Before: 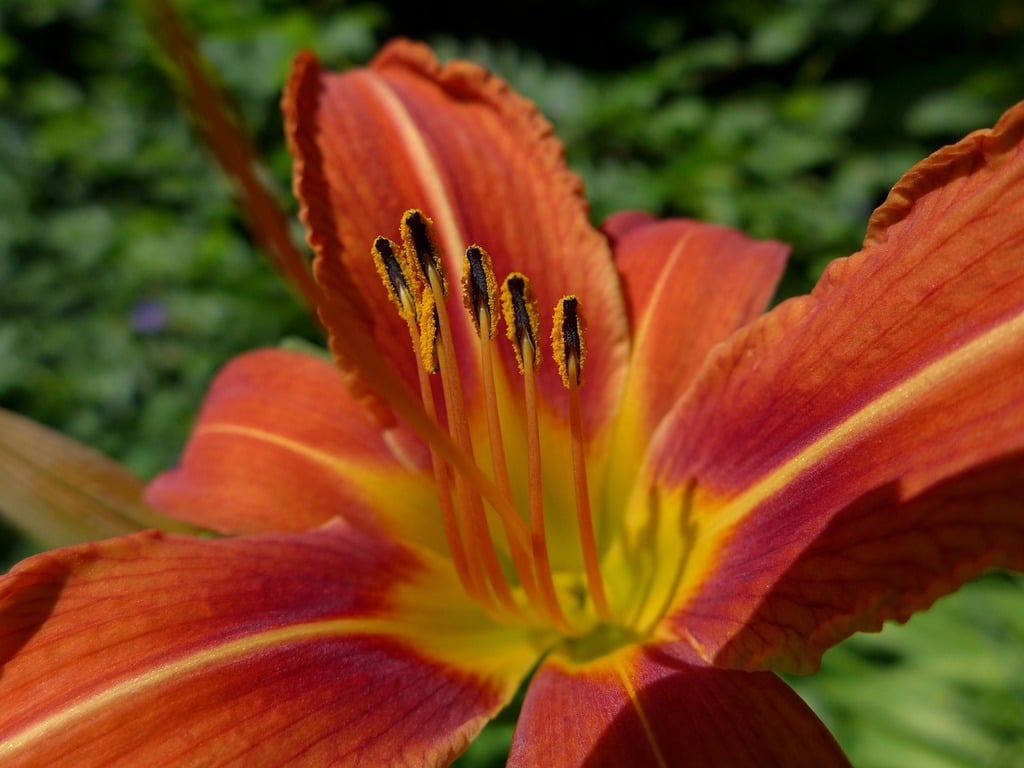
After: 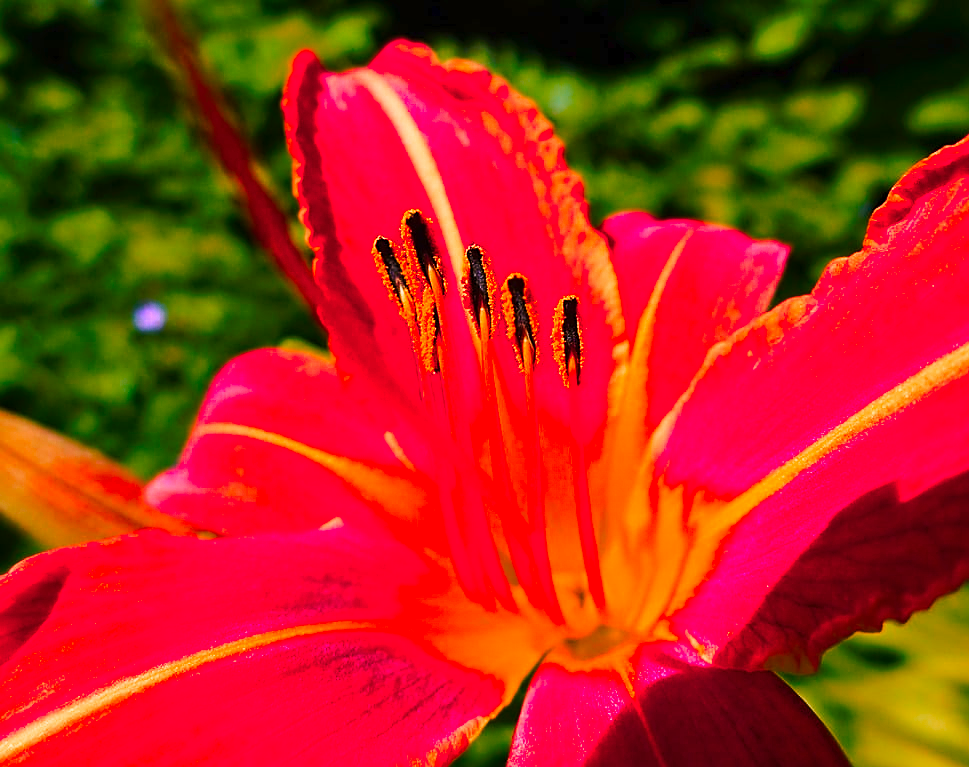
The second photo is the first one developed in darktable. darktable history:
color zones: curves: ch0 [(0.473, 0.374) (0.742, 0.784)]; ch1 [(0.354, 0.737) (0.742, 0.705)]; ch2 [(0.318, 0.421) (0.758, 0.532)]
shadows and highlights: white point adjustment 0.134, highlights -69.45, soften with gaussian
tone curve: curves: ch0 [(0, 0) (0.003, 0.005) (0.011, 0.011) (0.025, 0.02) (0.044, 0.03) (0.069, 0.041) (0.1, 0.062) (0.136, 0.089) (0.177, 0.135) (0.224, 0.189) (0.277, 0.259) (0.335, 0.373) (0.399, 0.499) (0.468, 0.622) (0.543, 0.724) (0.623, 0.807) (0.709, 0.868) (0.801, 0.916) (0.898, 0.964) (1, 1)], preserve colors none
sharpen: on, module defaults
crop and rotate: left 0%, right 5.281%
levels: levels [0, 0.478, 1]
velvia: on, module defaults
